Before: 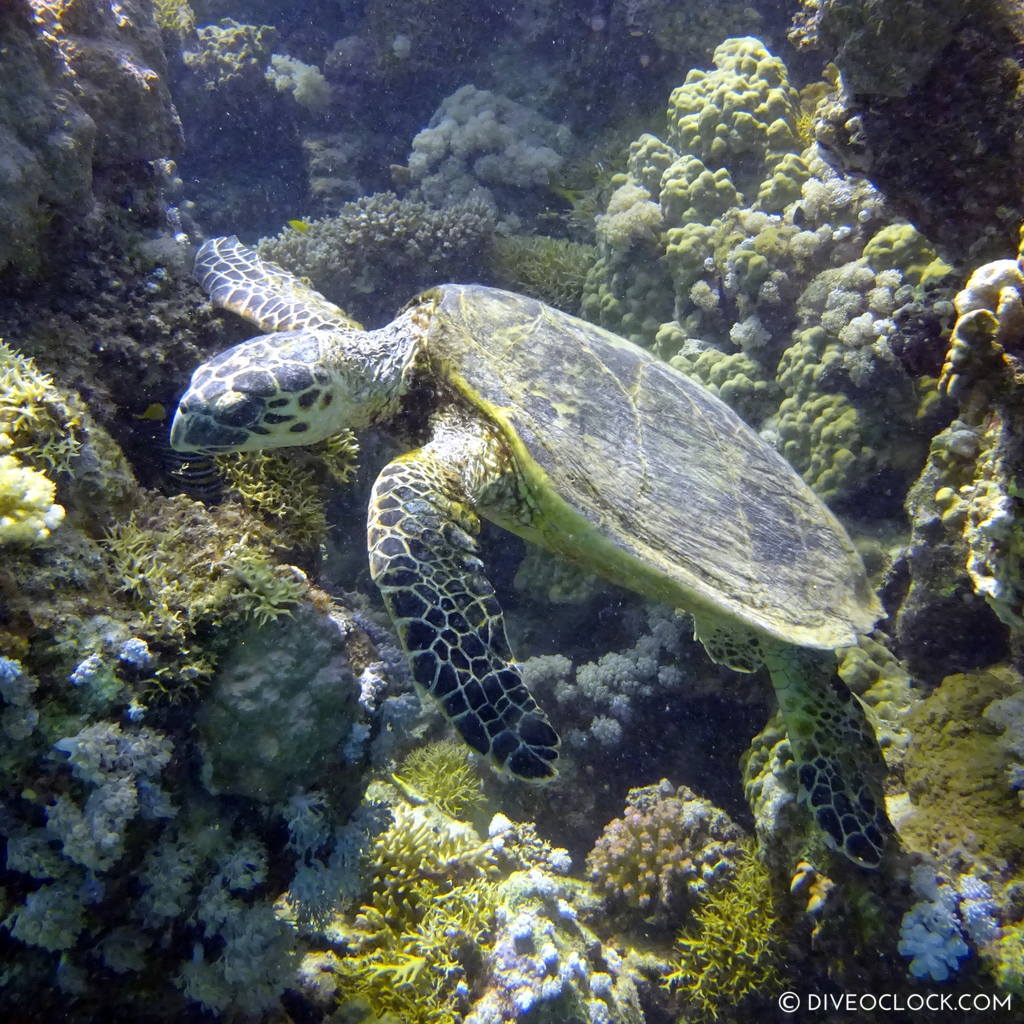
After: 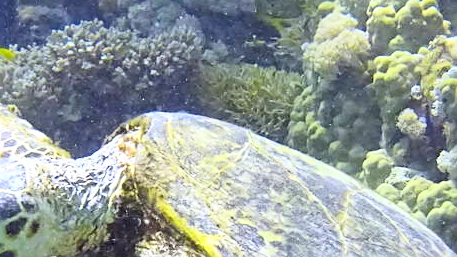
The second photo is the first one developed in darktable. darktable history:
contrast brightness saturation: contrast 0.24, brightness 0.26, saturation 0.39
crop: left 28.64%, top 16.832%, right 26.637%, bottom 58.055%
sharpen: on, module defaults
